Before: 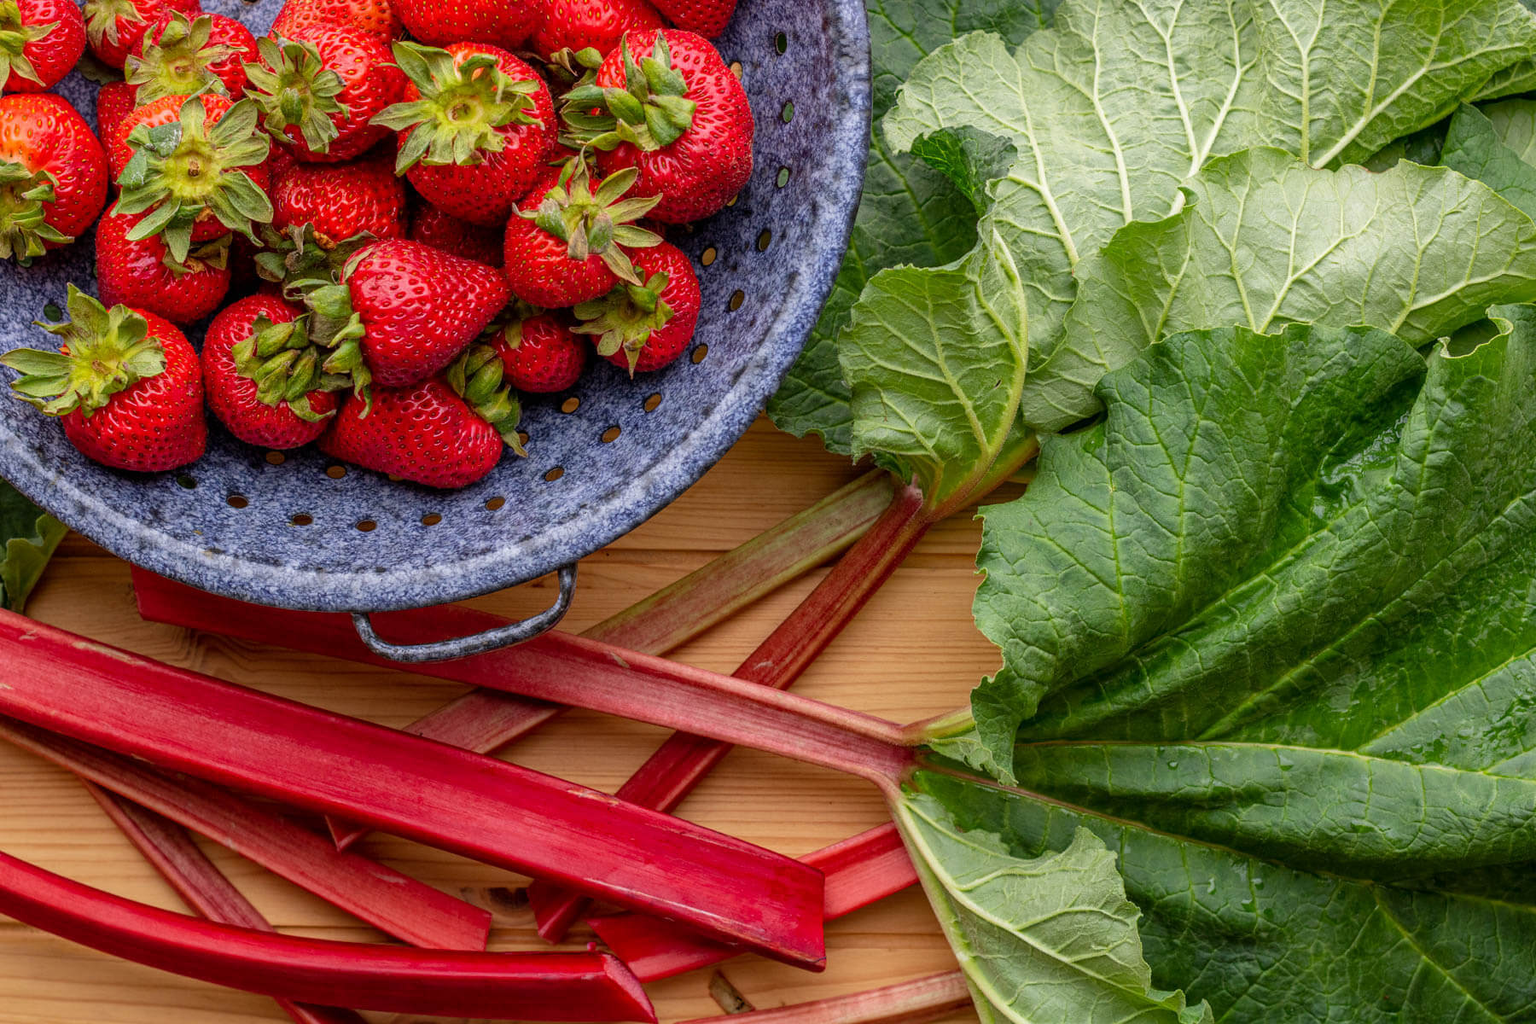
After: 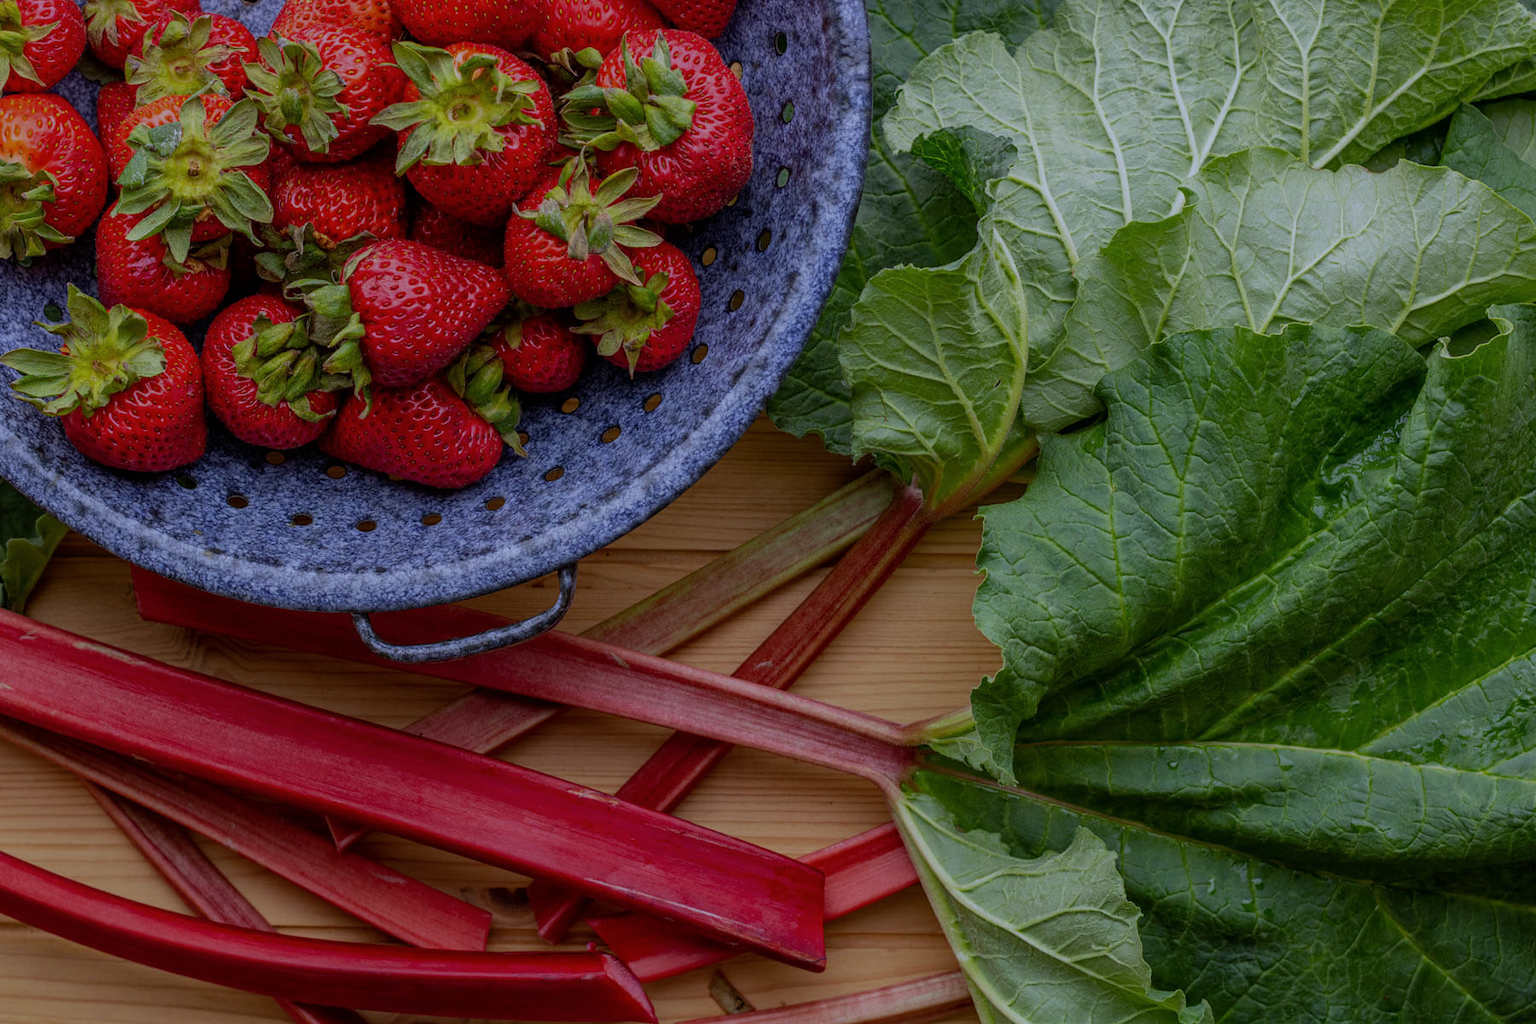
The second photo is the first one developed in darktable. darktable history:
color correction: saturation 0.98
exposure: exposure -1 EV, compensate highlight preservation false
white balance: red 0.948, green 1.02, blue 1.176
